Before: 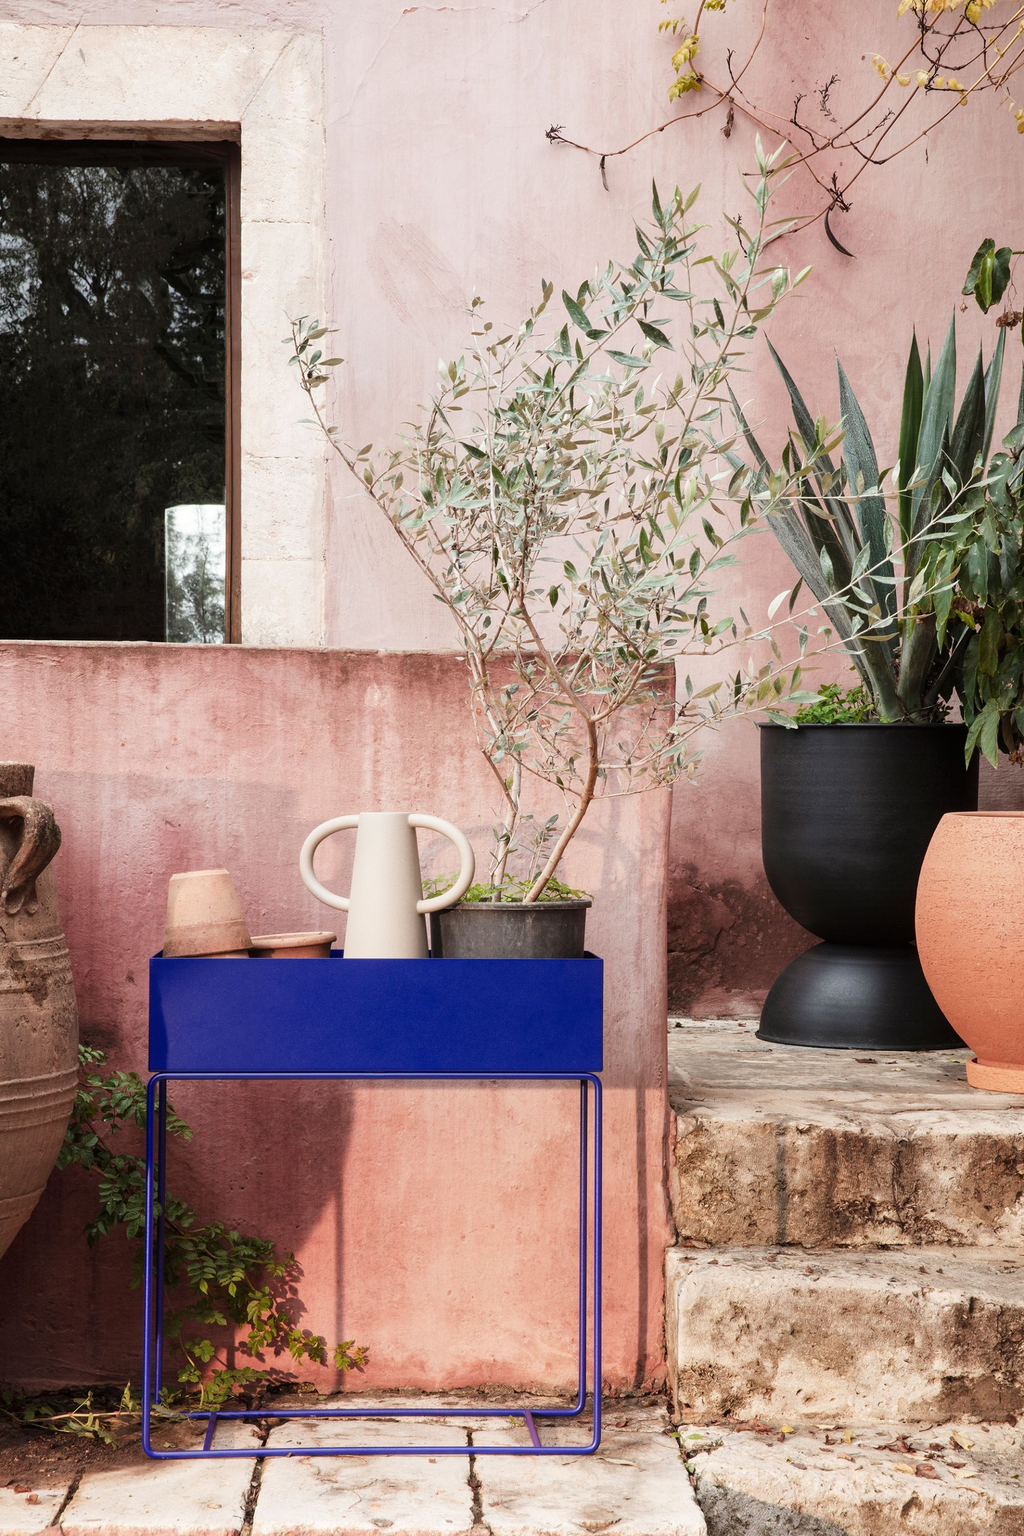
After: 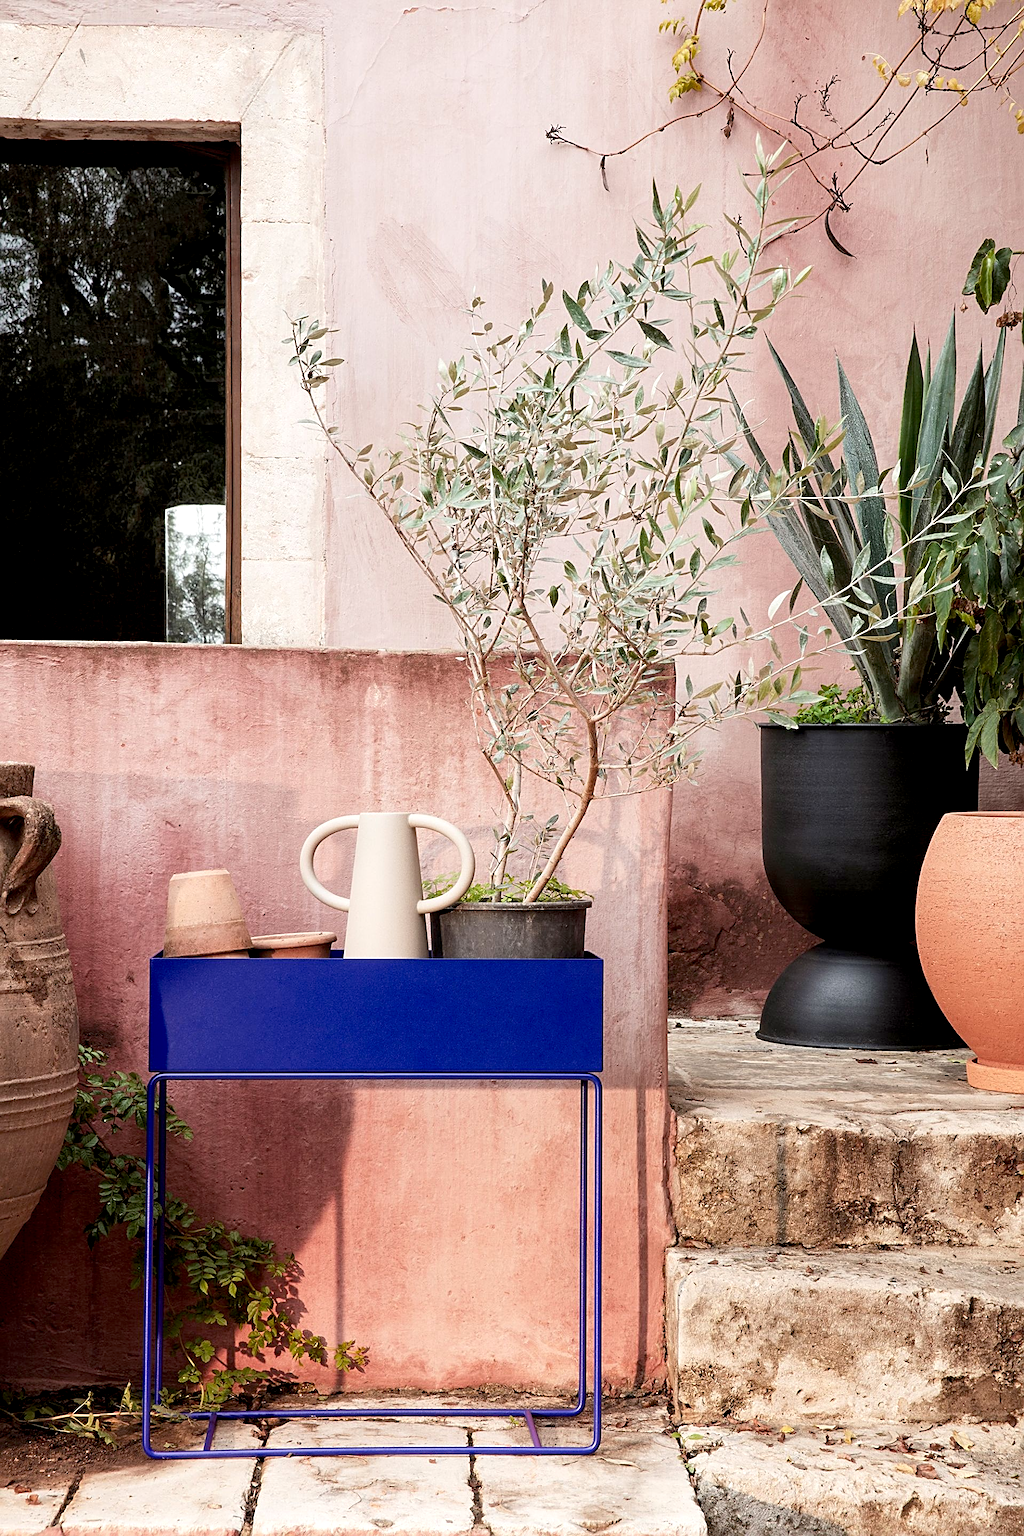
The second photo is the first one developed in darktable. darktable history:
sharpen: radius 2.563, amount 0.645
exposure: black level correction 0.007, exposure 0.156 EV, compensate exposure bias true, compensate highlight preservation false
